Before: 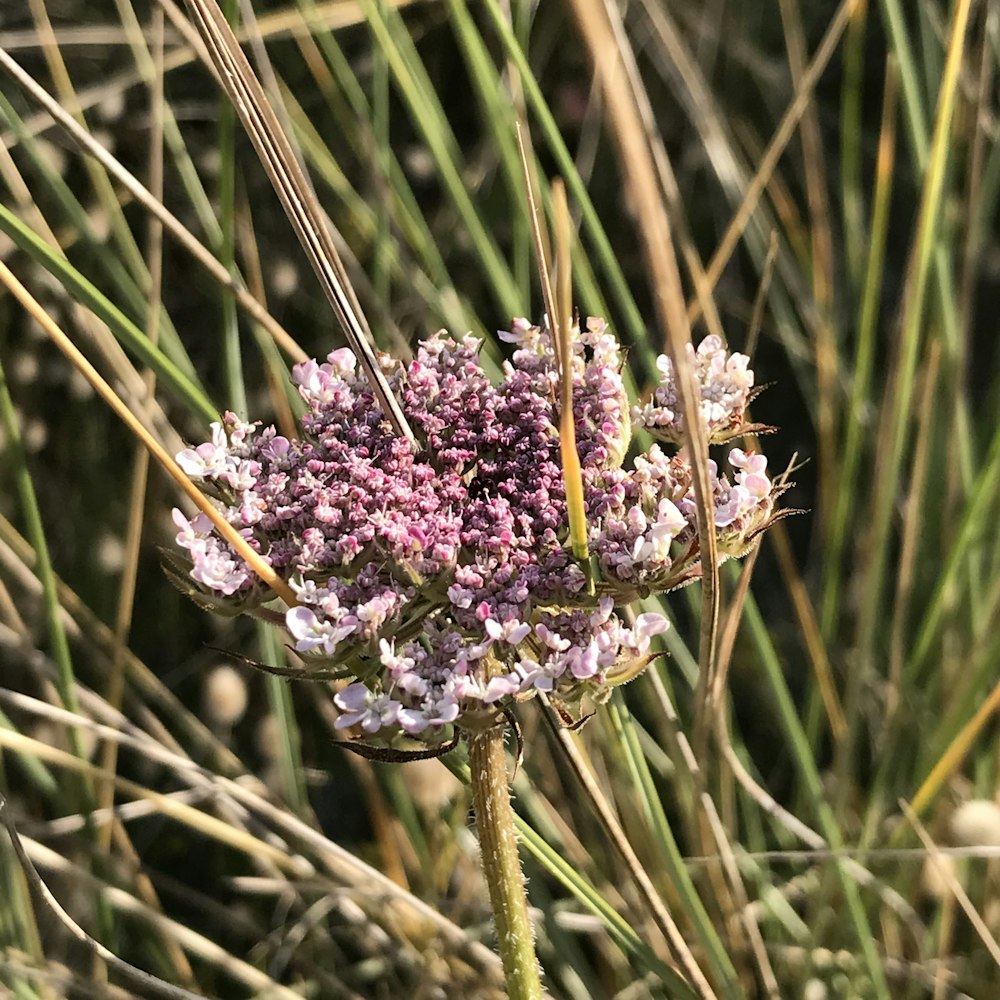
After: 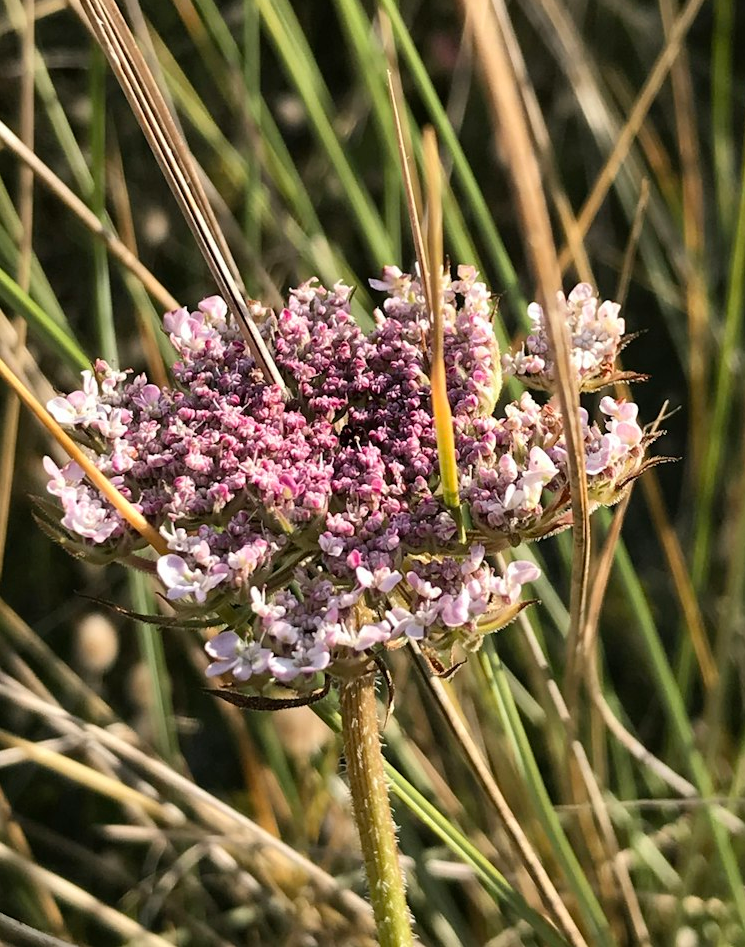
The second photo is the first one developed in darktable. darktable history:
crop and rotate: left 12.937%, top 5.272%, right 12.528%
